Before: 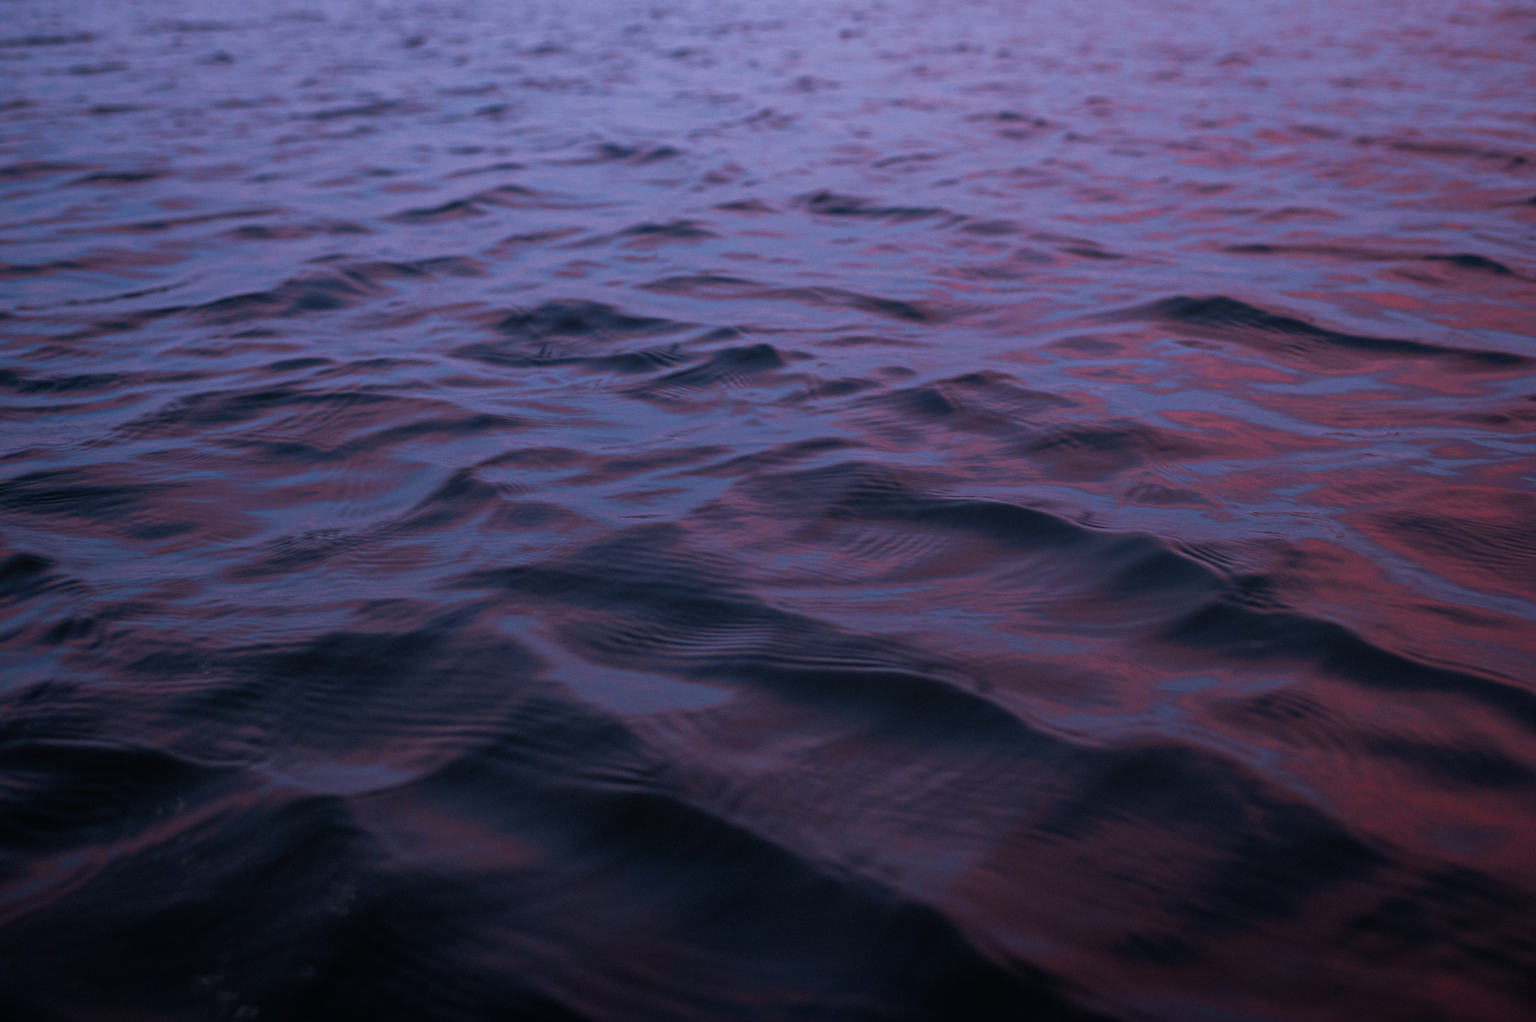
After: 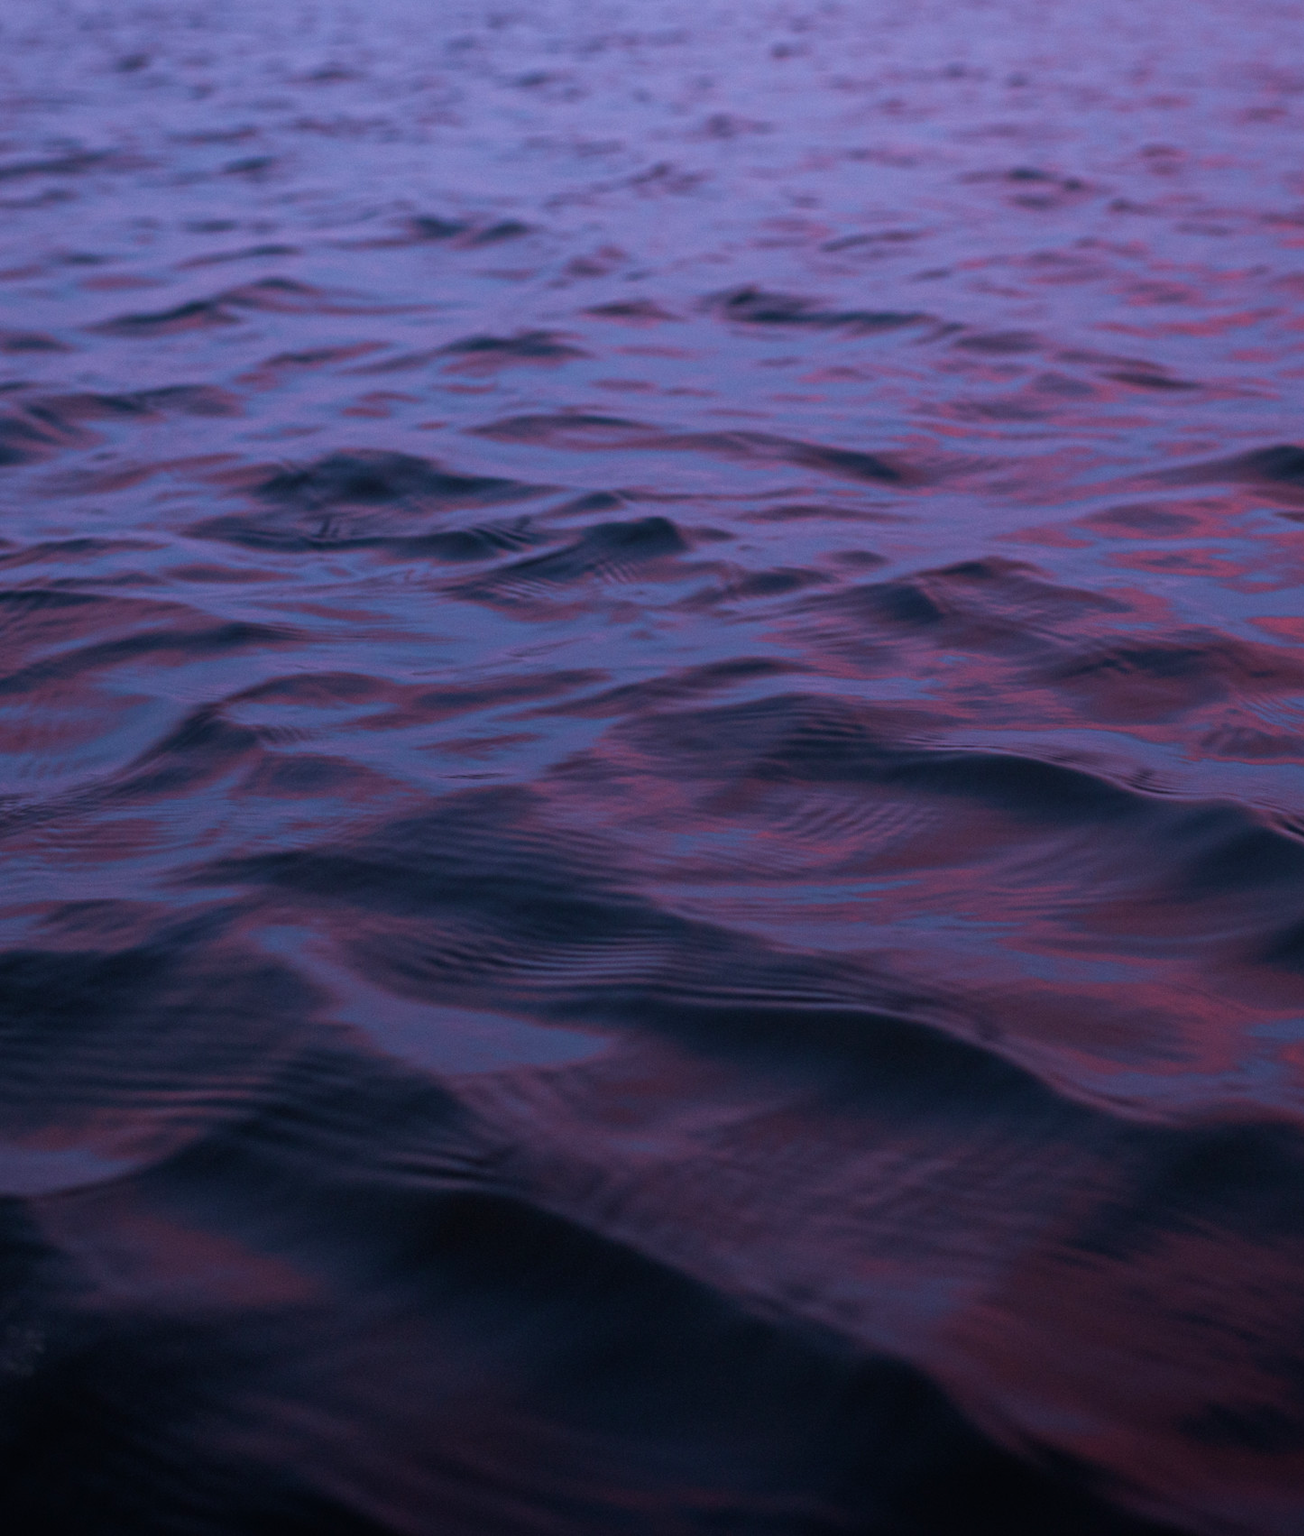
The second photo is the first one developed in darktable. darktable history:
velvia: on, module defaults
crop: left 21.289%, right 22.226%
